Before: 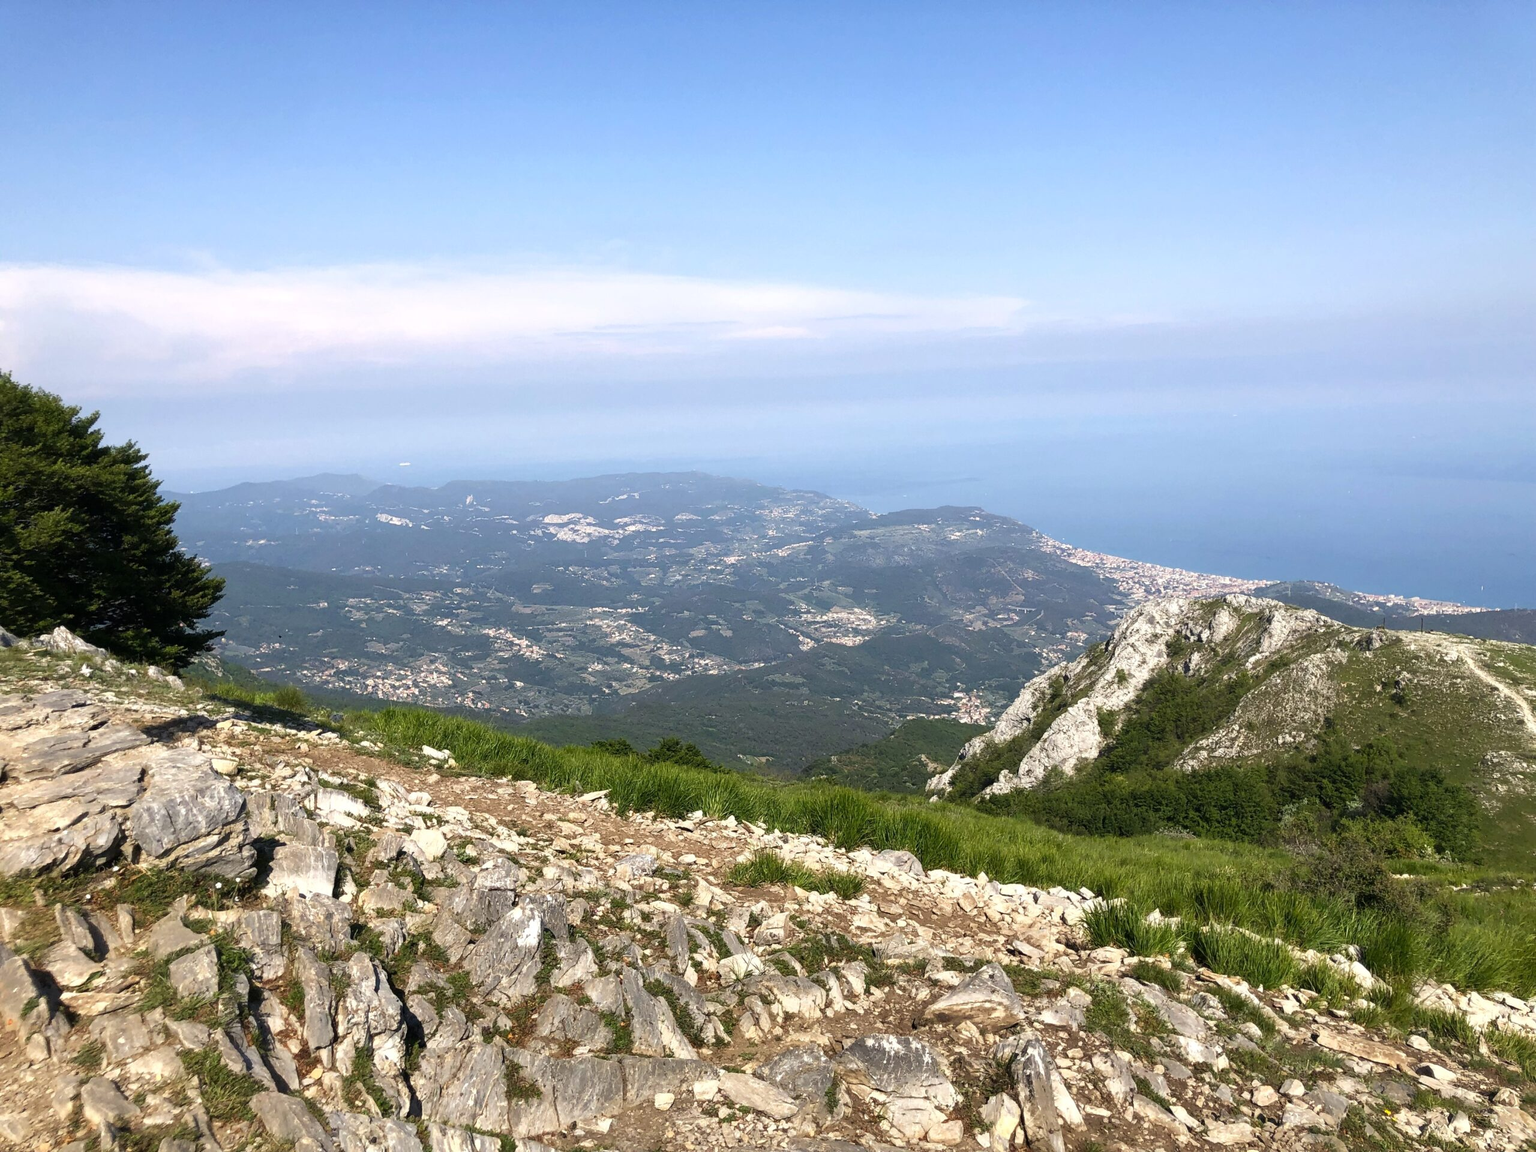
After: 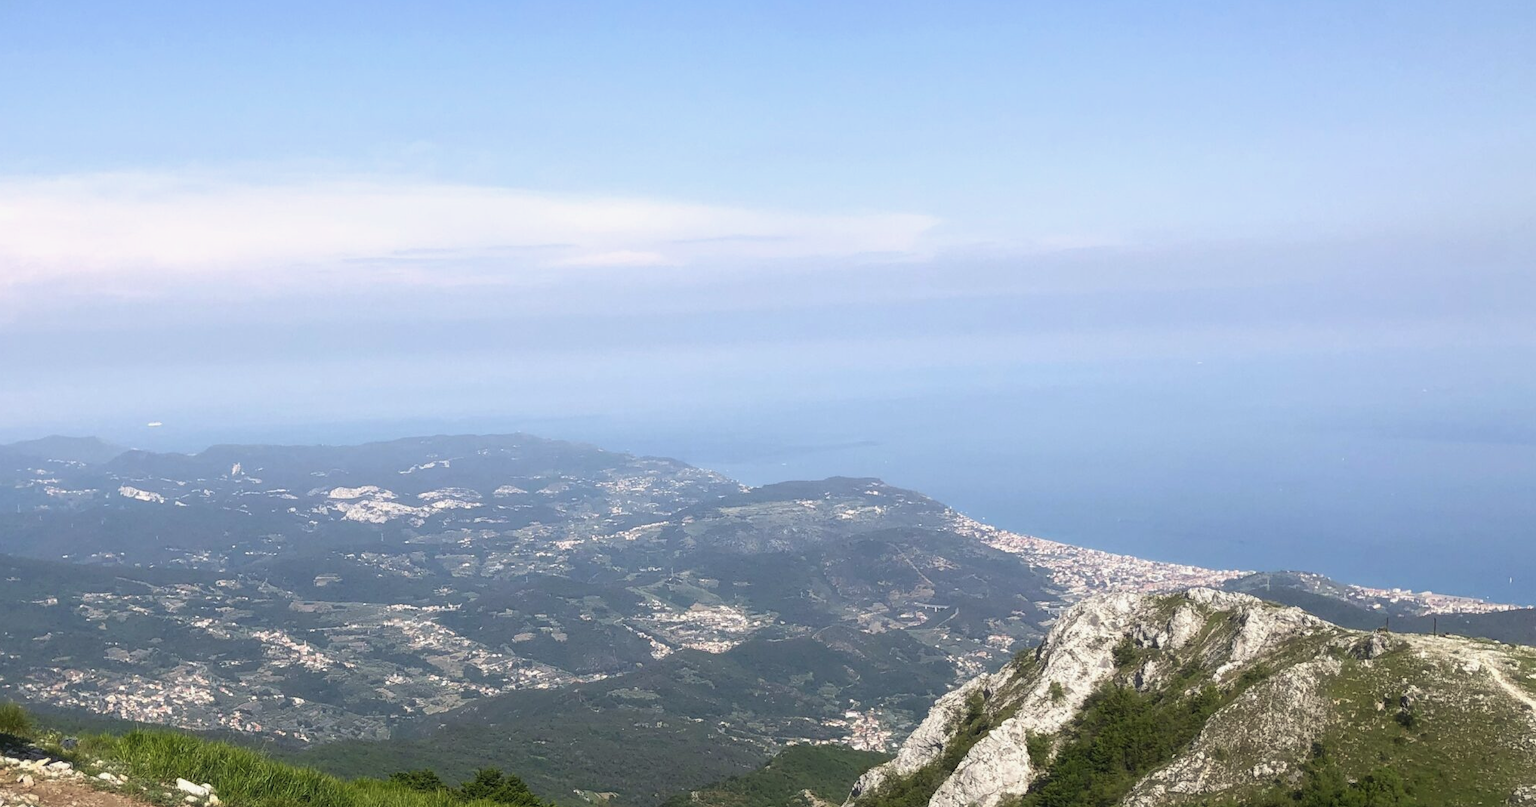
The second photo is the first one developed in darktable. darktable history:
crop: left 18.38%, top 11.092%, right 2.134%, bottom 33.217%
haze removal: strength -0.09, adaptive false
white balance: emerald 1
exposure: black level correction 0.002, exposure -0.1 EV, compensate highlight preservation false
